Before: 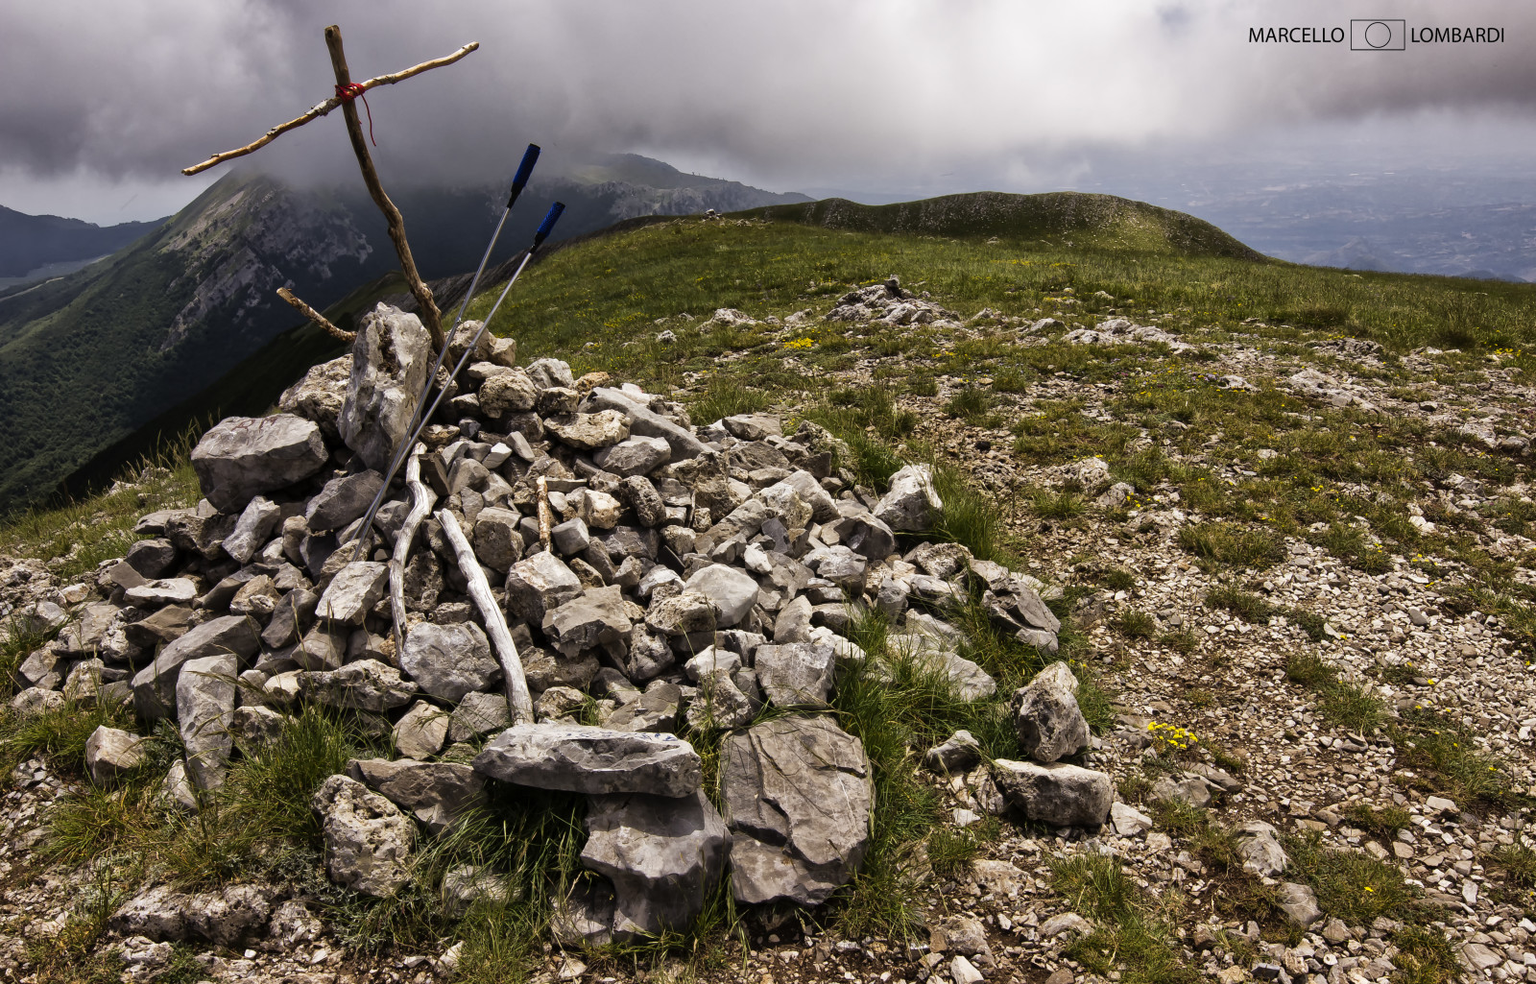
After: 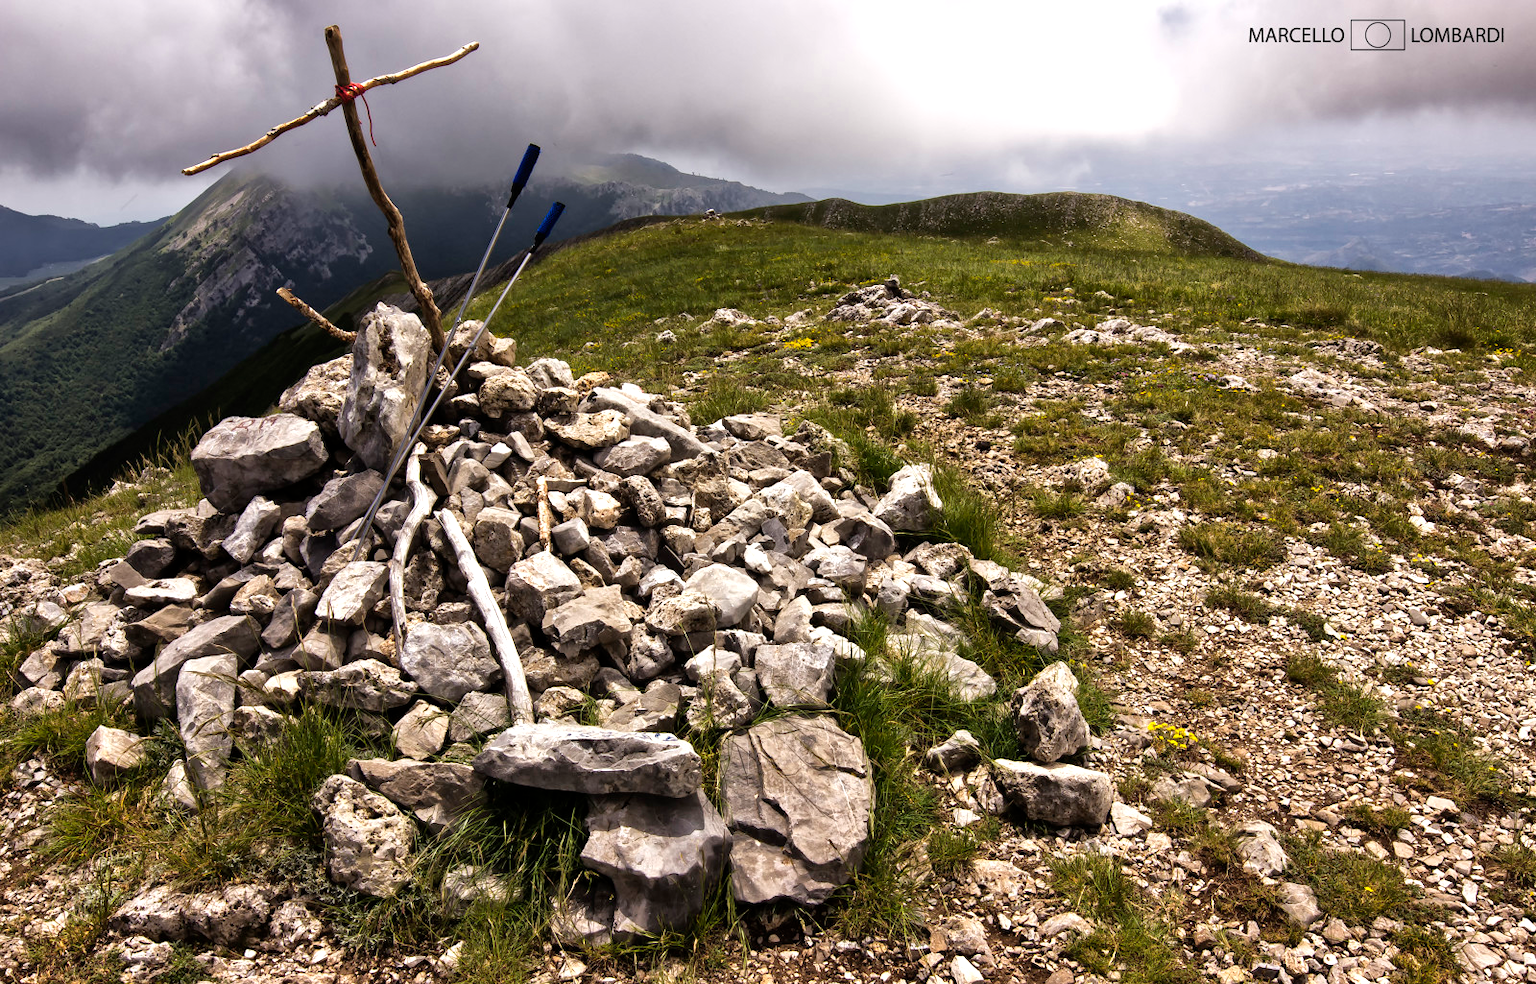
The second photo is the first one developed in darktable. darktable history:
color zones: curves: ch0 [(0, 0.465) (0.092, 0.596) (0.289, 0.464) (0.429, 0.453) (0.571, 0.464) (0.714, 0.455) (0.857, 0.462) (1, 0.465)]
exposure: exposure 0.507 EV, compensate highlight preservation false
